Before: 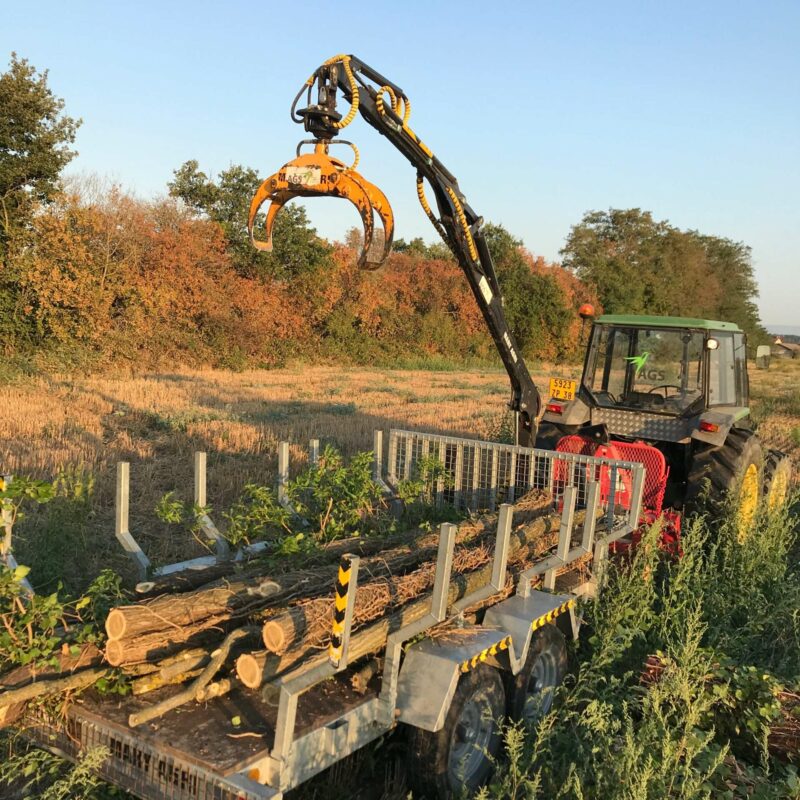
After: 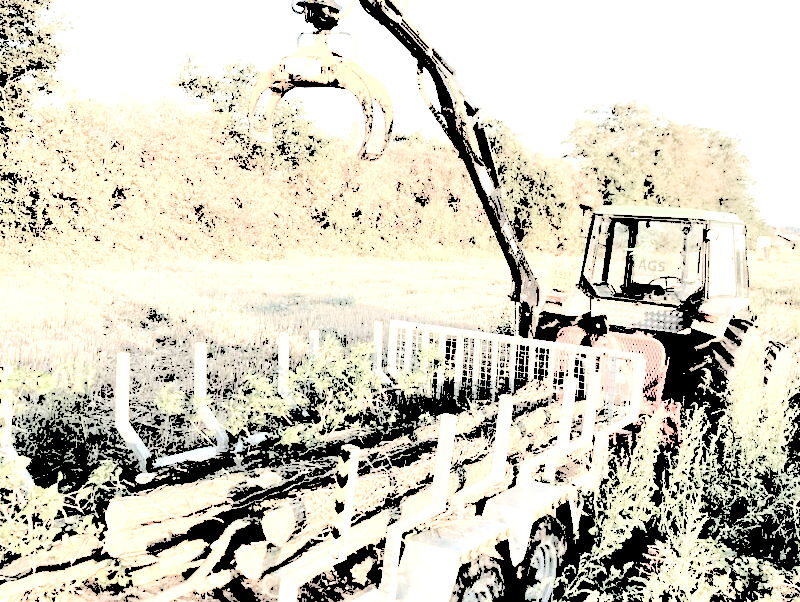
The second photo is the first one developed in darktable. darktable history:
levels: levels [0.246, 0.256, 0.506]
color correction: highlights b* -0.053, saturation 0.27
crop: top 13.69%, bottom 11.018%
